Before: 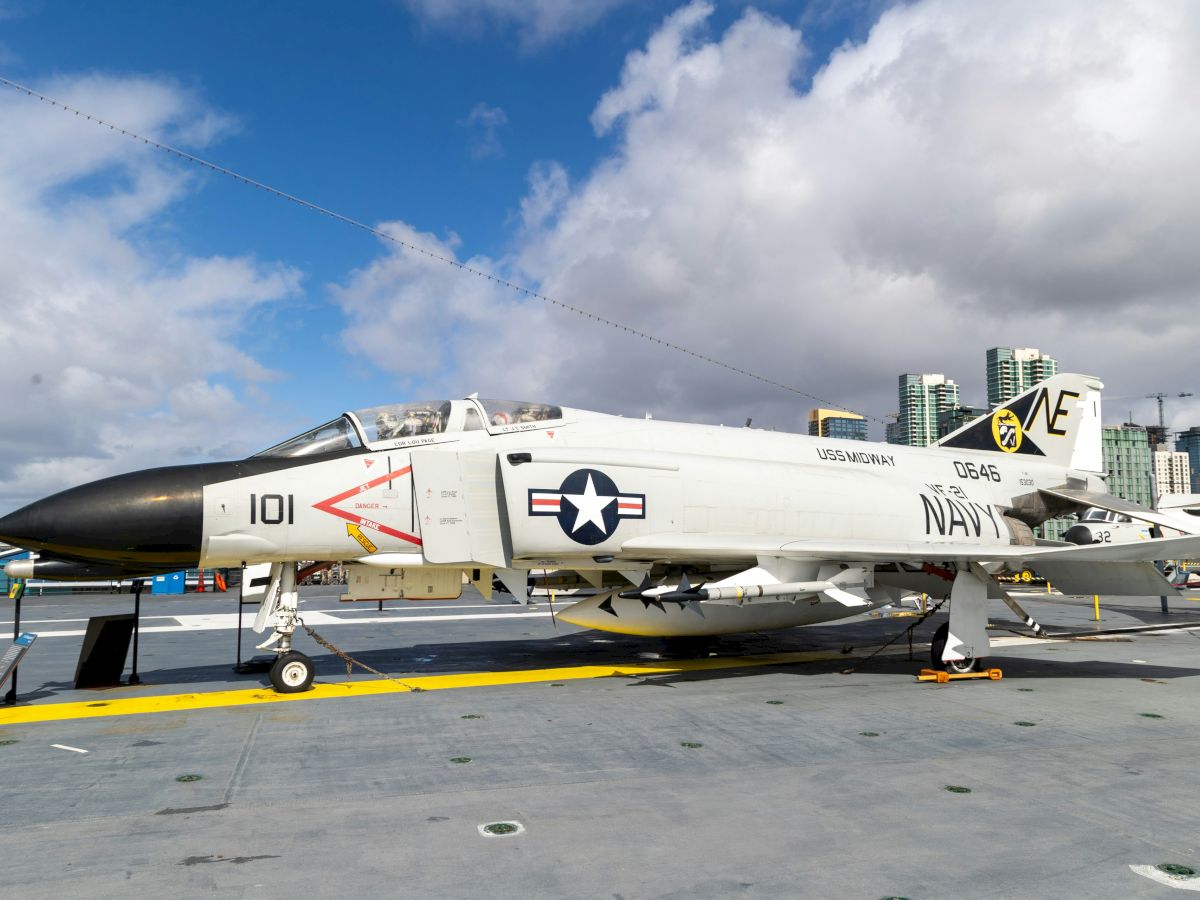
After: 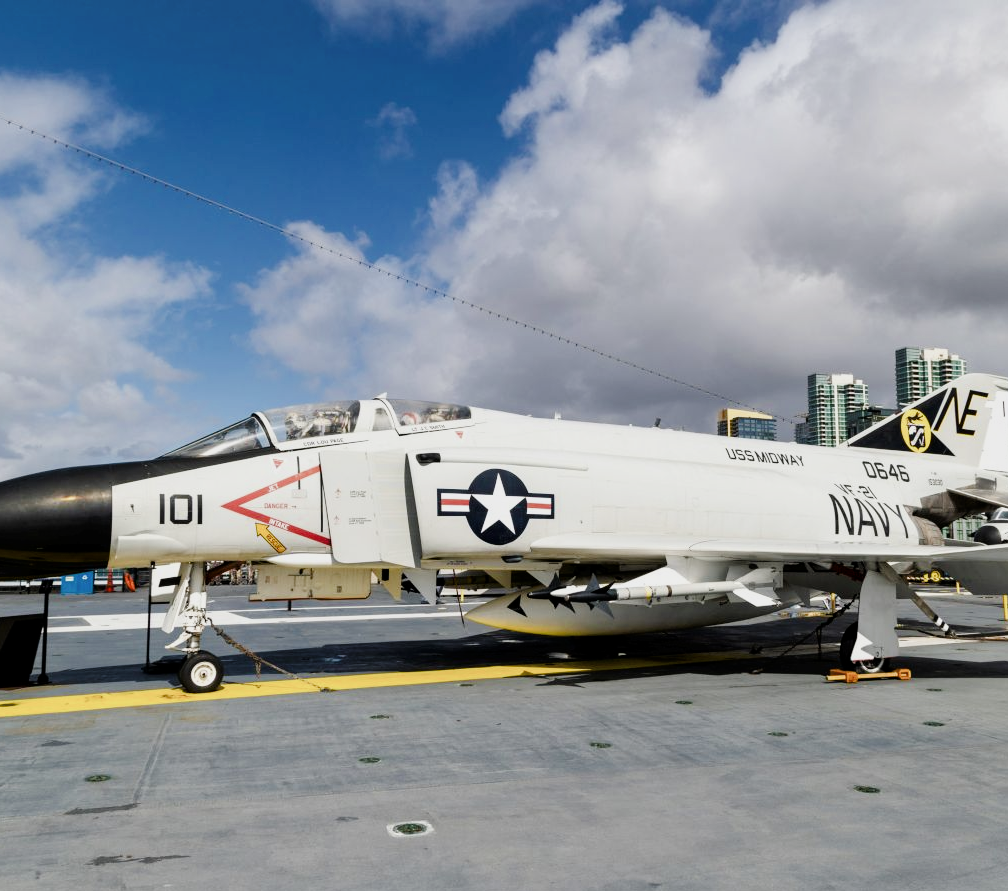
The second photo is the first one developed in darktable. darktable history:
filmic rgb: black relative exposure -8.15 EV, white relative exposure 3.76 EV, hardness 4.46
shadows and highlights: shadows 35, highlights -35, soften with gaussian
tone curve: curves: ch0 [(0, 0) (0.153, 0.06) (1, 1)], color space Lab, linked channels, preserve colors none
color balance rgb: perceptual saturation grading › global saturation 20%, perceptual saturation grading › highlights -50%, perceptual saturation grading › shadows 30%, perceptual brilliance grading › global brilliance 10%, perceptual brilliance grading › shadows 15%
crop: left 7.598%, right 7.873%
